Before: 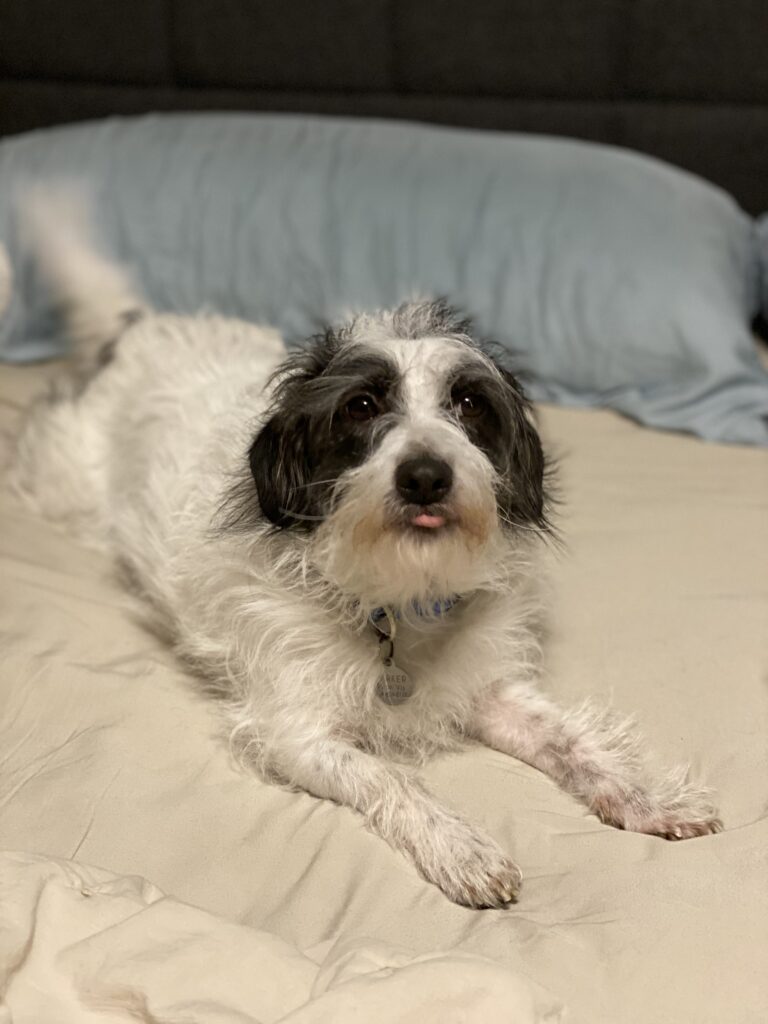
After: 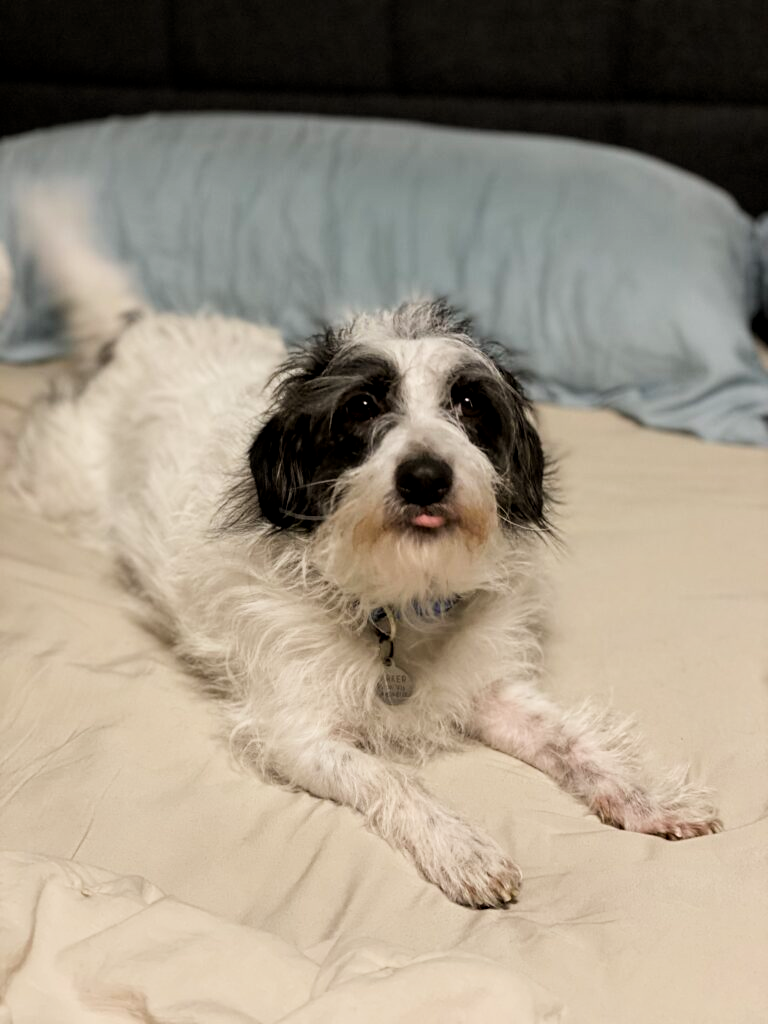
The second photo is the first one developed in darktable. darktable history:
local contrast: highlights 106%, shadows 98%, detail 119%, midtone range 0.2
filmic rgb: middle gray luminance 18.22%, black relative exposure -11.15 EV, white relative exposure 3.71 EV, threshold 5.98 EV, target black luminance 0%, hardness 5.88, latitude 56.97%, contrast 0.965, shadows ↔ highlights balance 49.67%, enable highlight reconstruction true
tone equalizer: -8 EV -0.382 EV, -7 EV -0.387 EV, -6 EV -0.325 EV, -5 EV -0.25 EV, -3 EV 0.215 EV, -2 EV 0.341 EV, -1 EV 0.39 EV, +0 EV 0.411 EV, edges refinement/feathering 500, mask exposure compensation -1.57 EV, preserve details no
